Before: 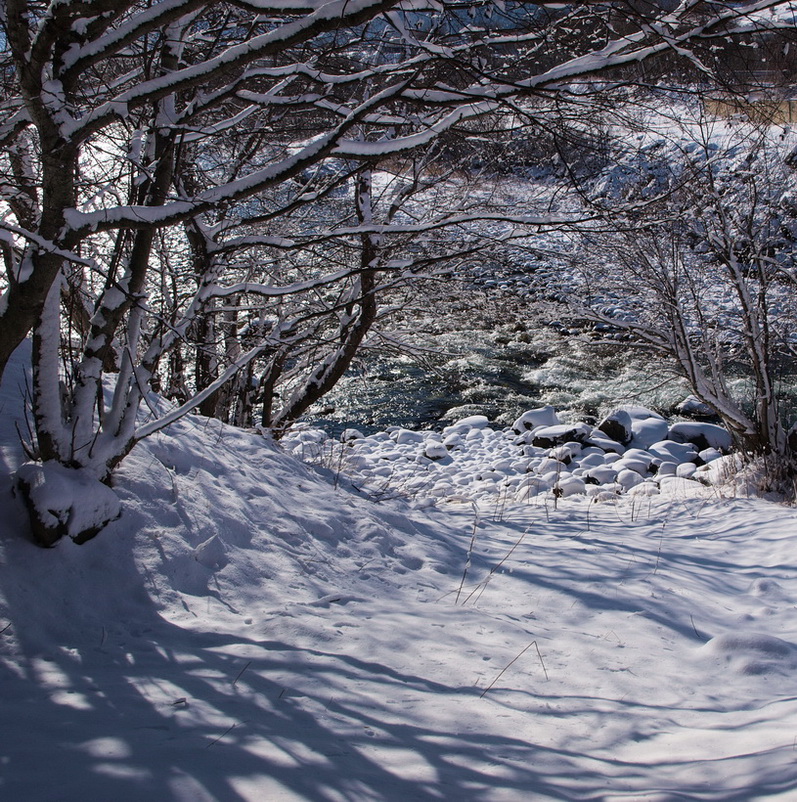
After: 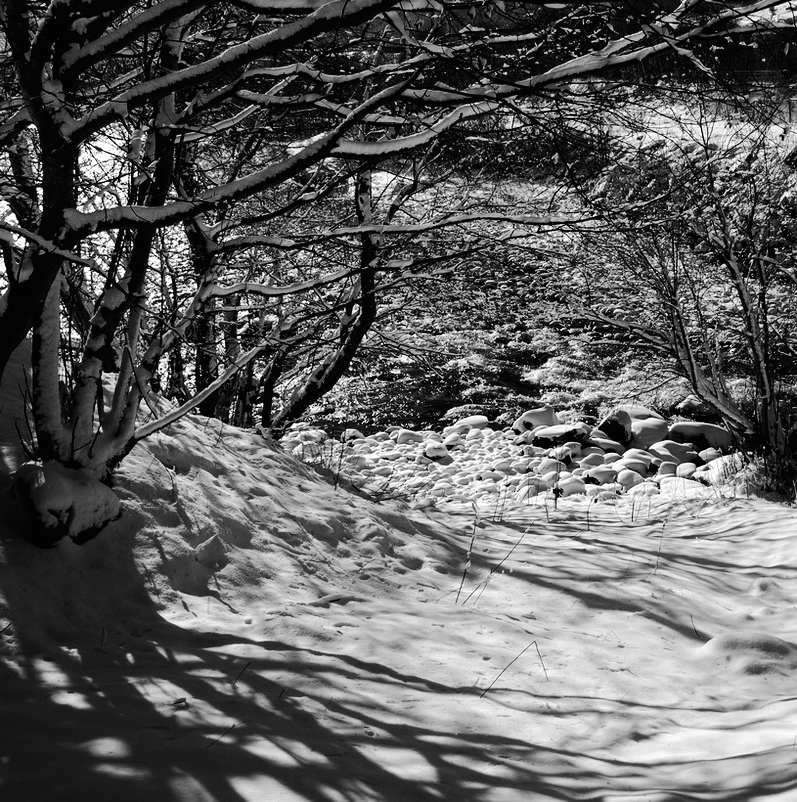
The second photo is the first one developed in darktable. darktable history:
monochrome: on, module defaults
tone curve: curves: ch0 [(0, 0) (0.003, 0.007) (0.011, 0.008) (0.025, 0.007) (0.044, 0.009) (0.069, 0.012) (0.1, 0.02) (0.136, 0.035) (0.177, 0.06) (0.224, 0.104) (0.277, 0.16) (0.335, 0.228) (0.399, 0.308) (0.468, 0.418) (0.543, 0.525) (0.623, 0.635) (0.709, 0.723) (0.801, 0.802) (0.898, 0.889) (1, 1)], preserve colors none
tone equalizer: -8 EV -0.417 EV, -7 EV -0.389 EV, -6 EV -0.333 EV, -5 EV -0.222 EV, -3 EV 0.222 EV, -2 EV 0.333 EV, -1 EV 0.389 EV, +0 EV 0.417 EV, edges refinement/feathering 500, mask exposure compensation -1.57 EV, preserve details no
